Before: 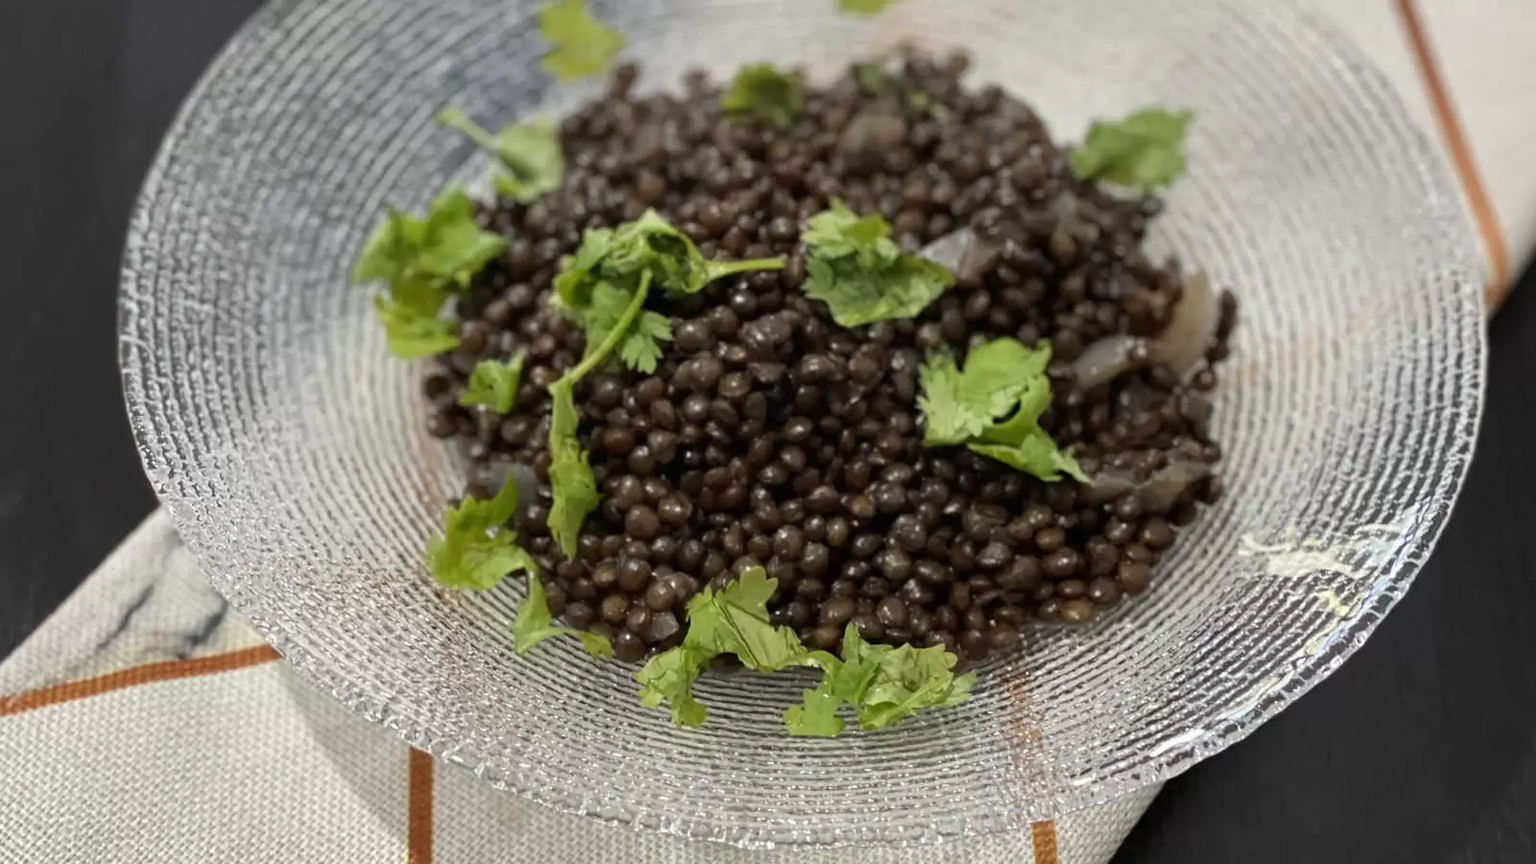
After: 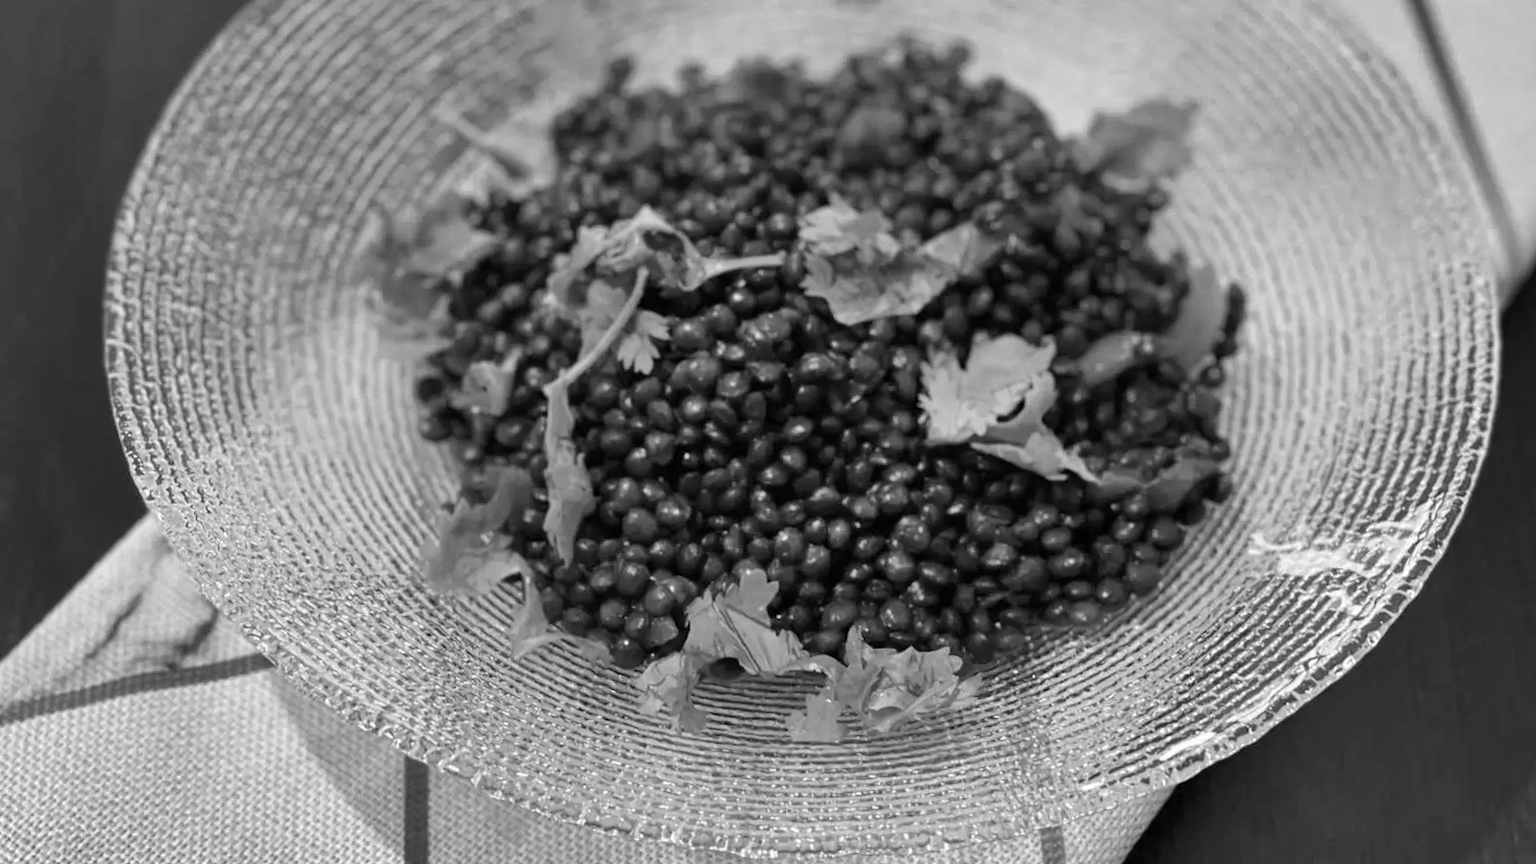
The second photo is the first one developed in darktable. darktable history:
shadows and highlights: highlights color adjustment 0%, low approximation 0.01, soften with gaussian
crop: left 0.434%, top 0.485%, right 0.244%, bottom 0.386%
rotate and perspective: rotation -0.45°, automatic cropping original format, crop left 0.008, crop right 0.992, crop top 0.012, crop bottom 0.988
monochrome: size 1
